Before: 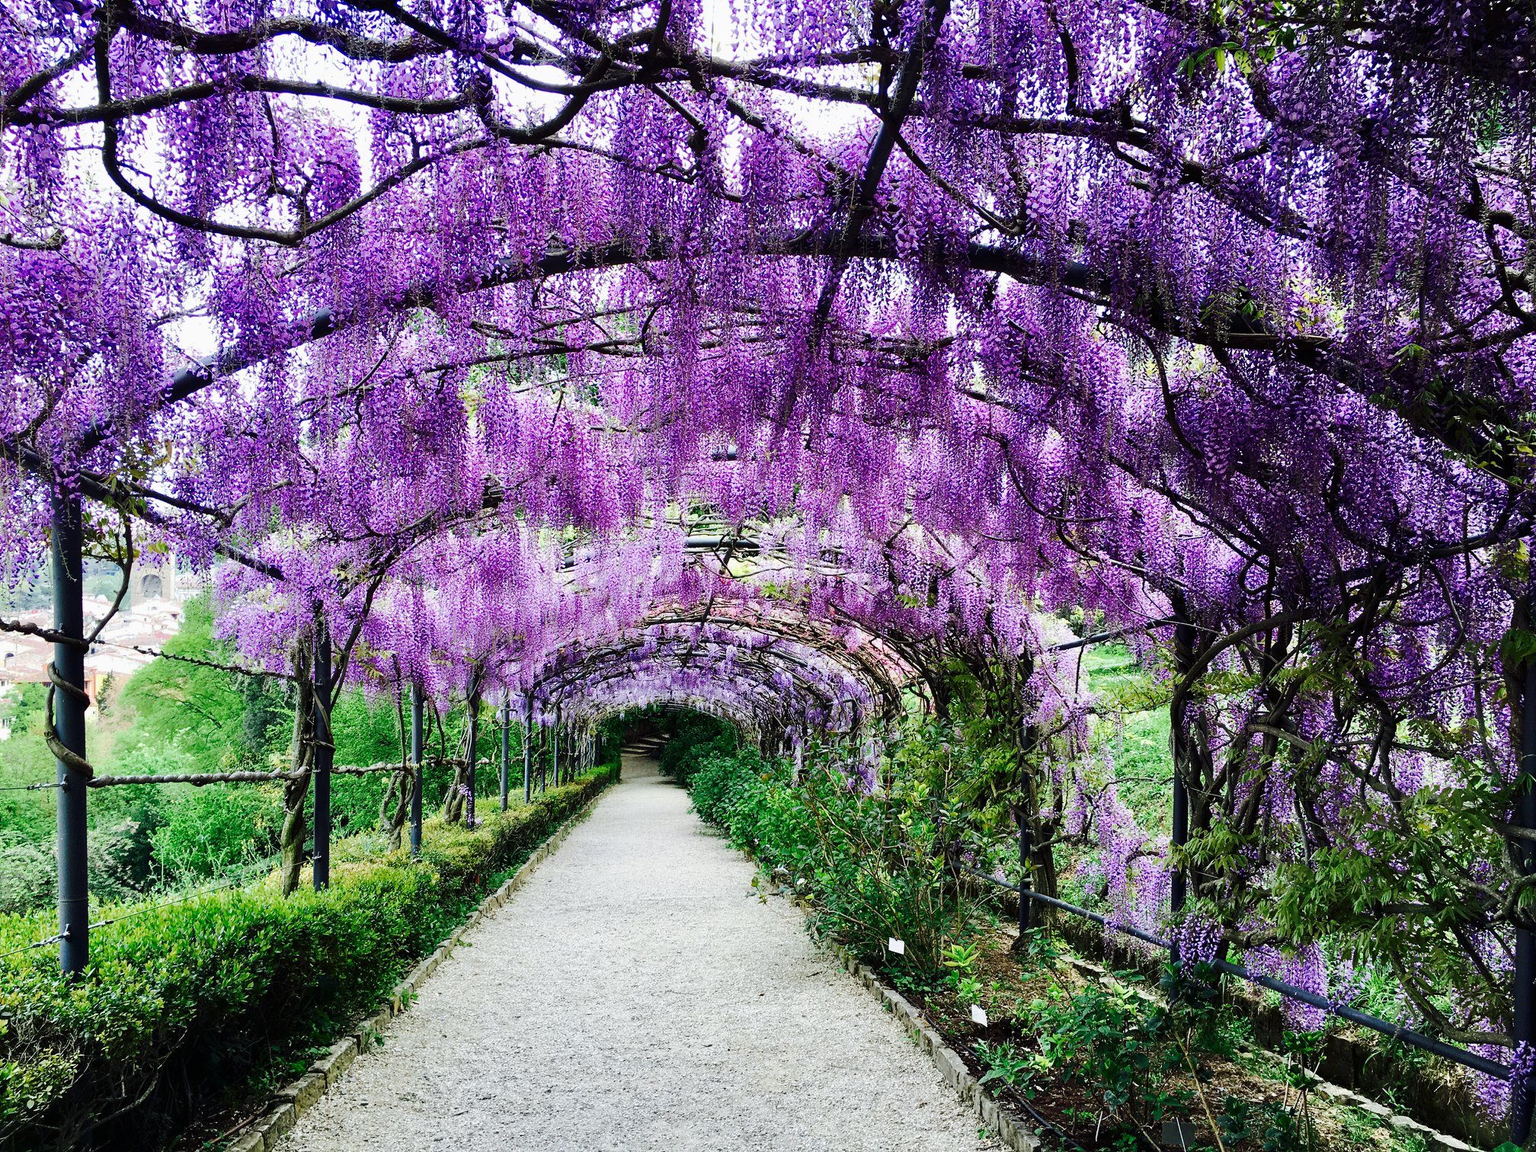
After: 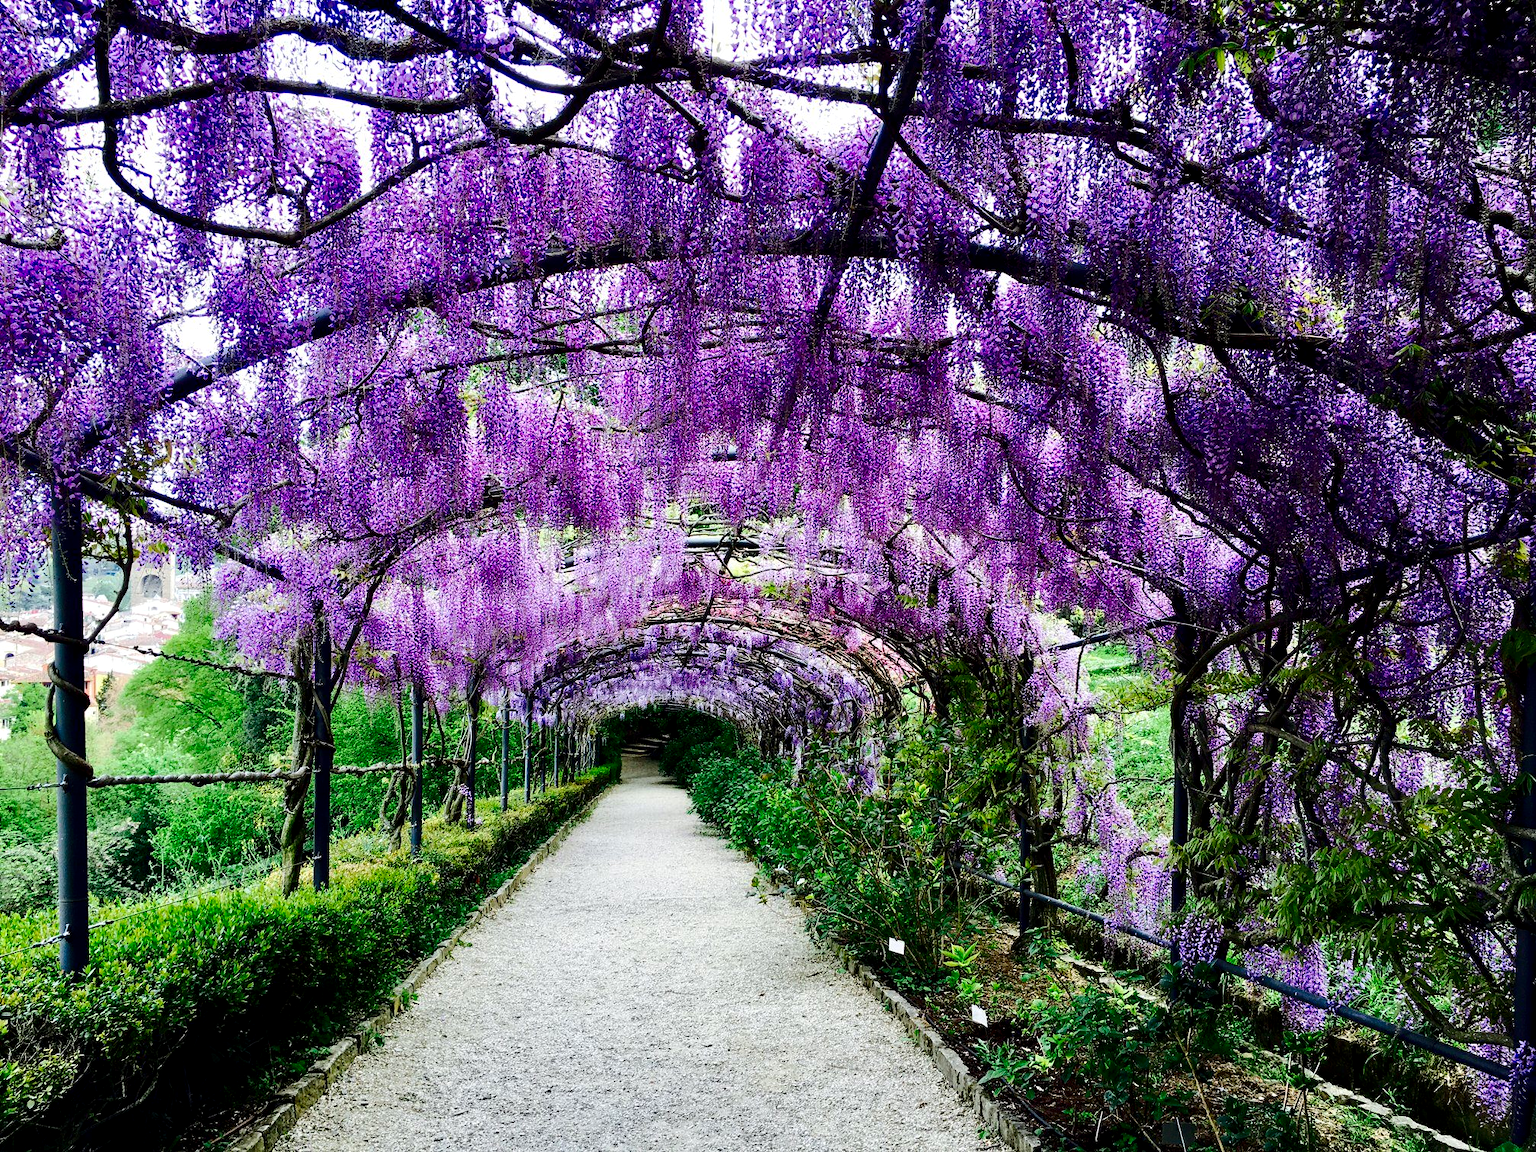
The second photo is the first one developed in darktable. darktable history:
local contrast: highlights 103%, shadows 102%, detail 120%, midtone range 0.2
contrast brightness saturation: contrast 0.118, brightness -0.123, saturation 0.196
